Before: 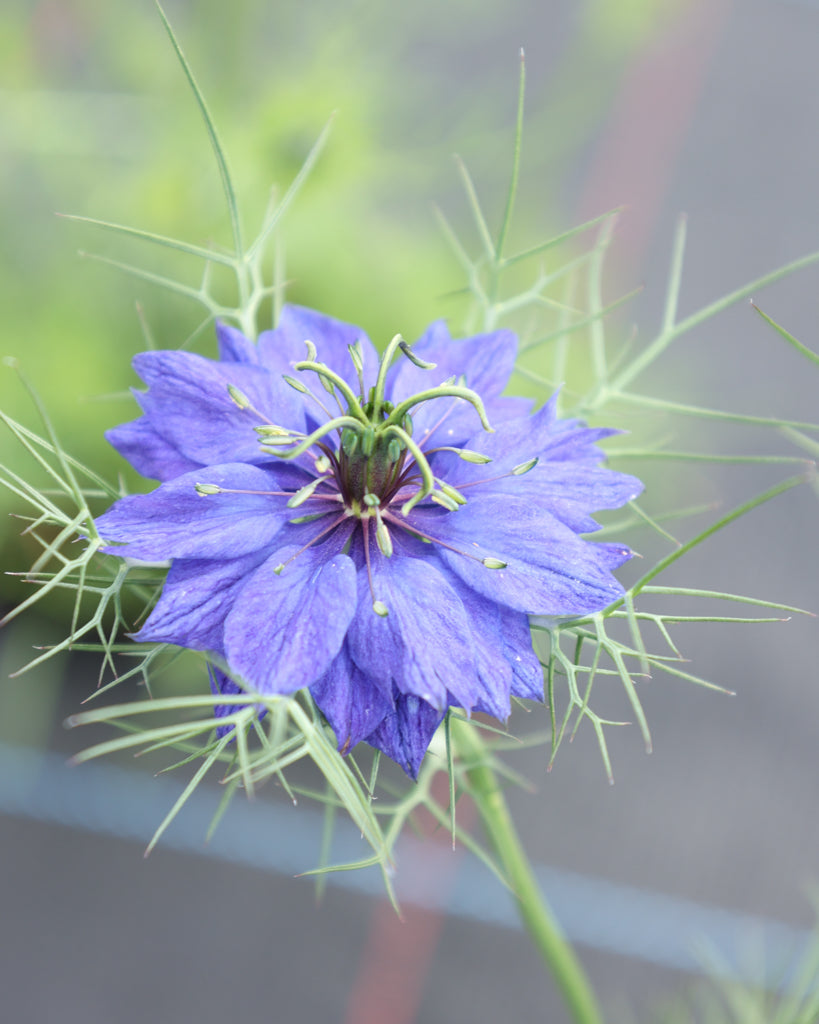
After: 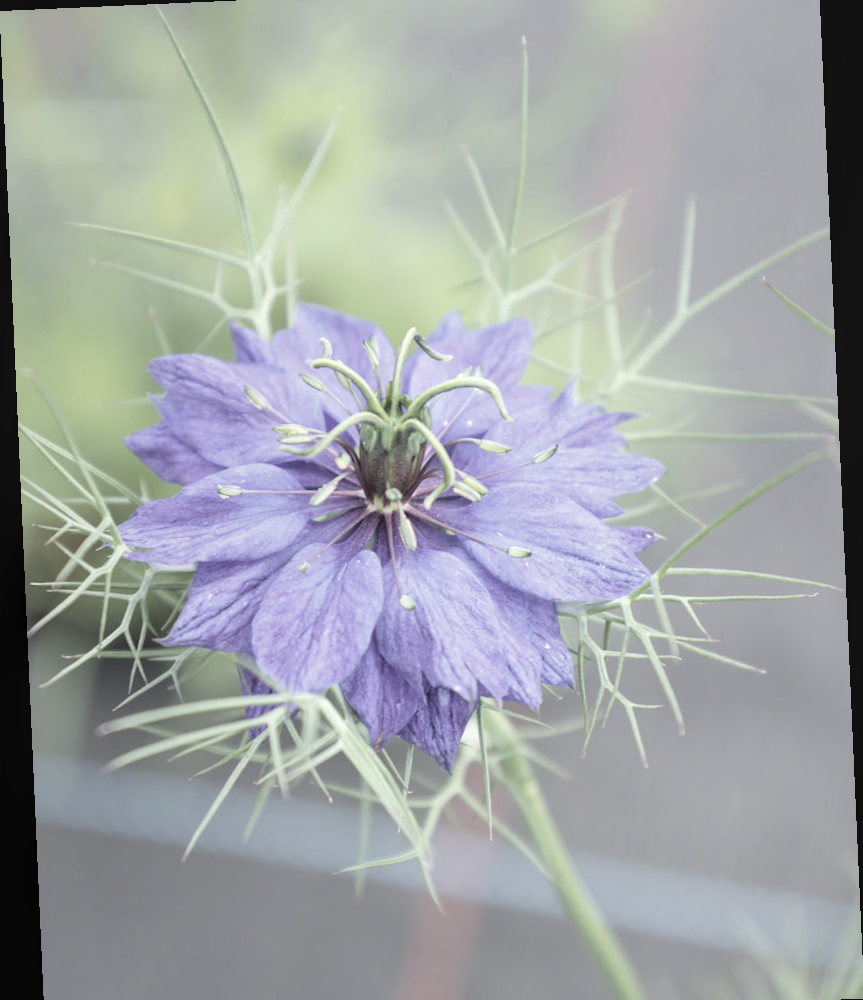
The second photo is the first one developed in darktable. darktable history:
local contrast: detail 115%
crop and rotate: top 2.479%, bottom 3.018%
contrast brightness saturation: brightness 0.18, saturation -0.5
rotate and perspective: rotation -2.56°, automatic cropping off
